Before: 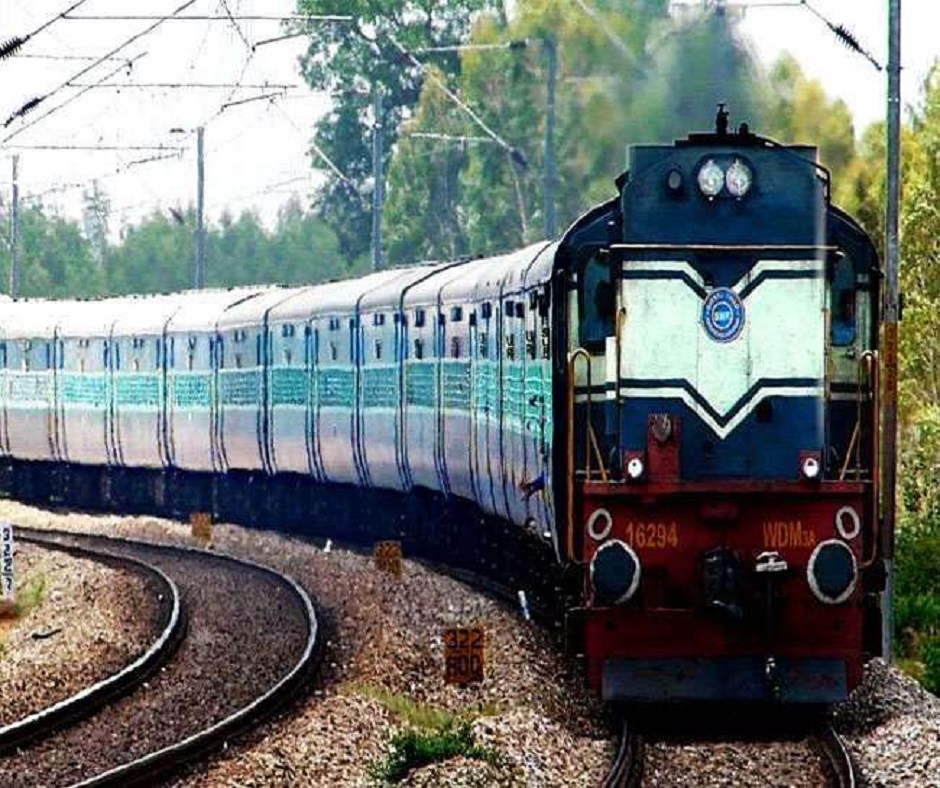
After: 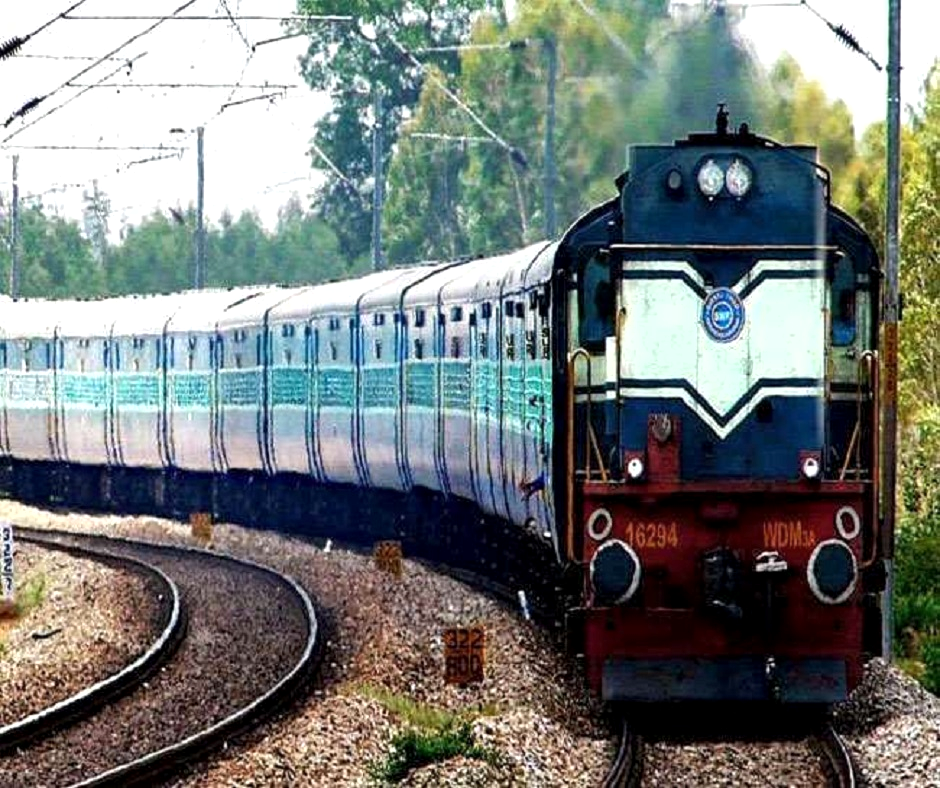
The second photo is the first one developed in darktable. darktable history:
exposure: exposure 0.191 EV, compensate highlight preservation false
shadows and highlights: shadows 29.61, highlights -30.47, low approximation 0.01, soften with gaussian
local contrast: highlights 100%, shadows 100%, detail 120%, midtone range 0.2
